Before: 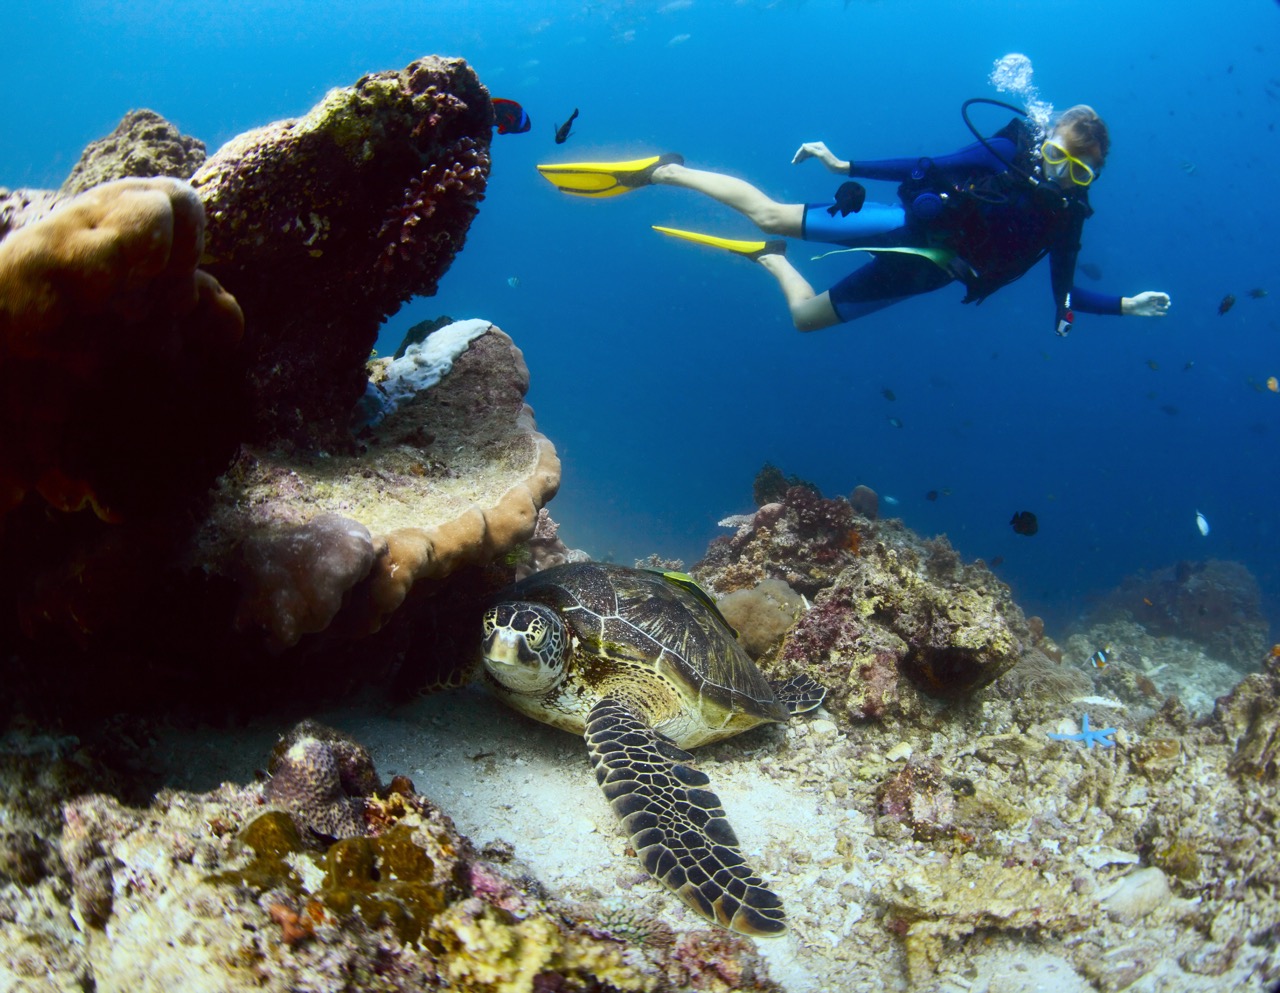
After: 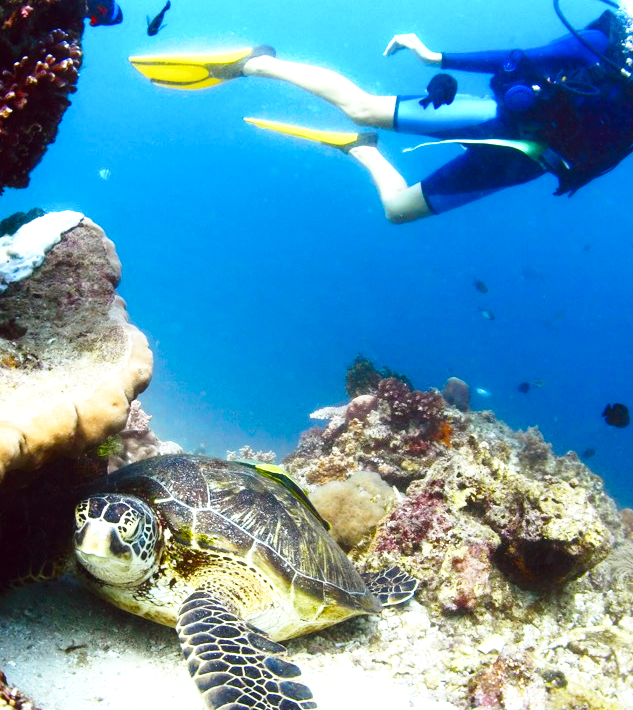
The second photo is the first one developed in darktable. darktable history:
base curve: curves: ch0 [(0, 0) (0.028, 0.03) (0.121, 0.232) (0.46, 0.748) (0.859, 0.968) (1, 1)], preserve colors none
color correction: highlights b* 0.028, saturation 1.1
crop: left 31.917%, top 10.96%, right 18.59%, bottom 17.492%
color zones: curves: ch0 [(0.25, 0.5) (0.463, 0.627) (0.484, 0.637) (0.75, 0.5)]
tone equalizer: -8 EV -0.759 EV, -7 EV -0.672 EV, -6 EV -0.631 EV, -5 EV -0.391 EV, -3 EV 0.387 EV, -2 EV 0.6 EV, -1 EV 0.685 EV, +0 EV 0.739 EV, smoothing diameter 24.99%, edges refinement/feathering 10.06, preserve details guided filter
